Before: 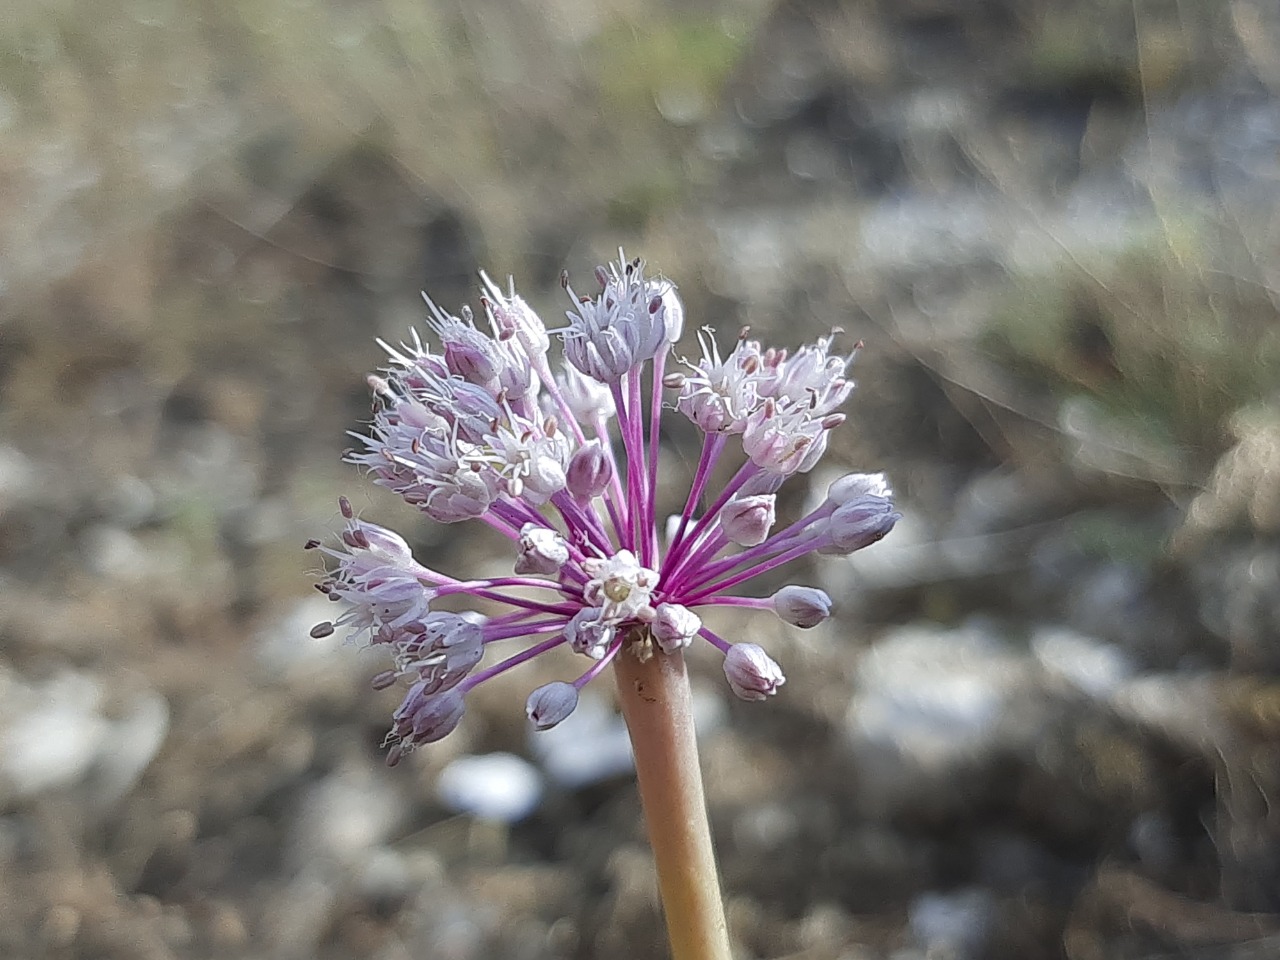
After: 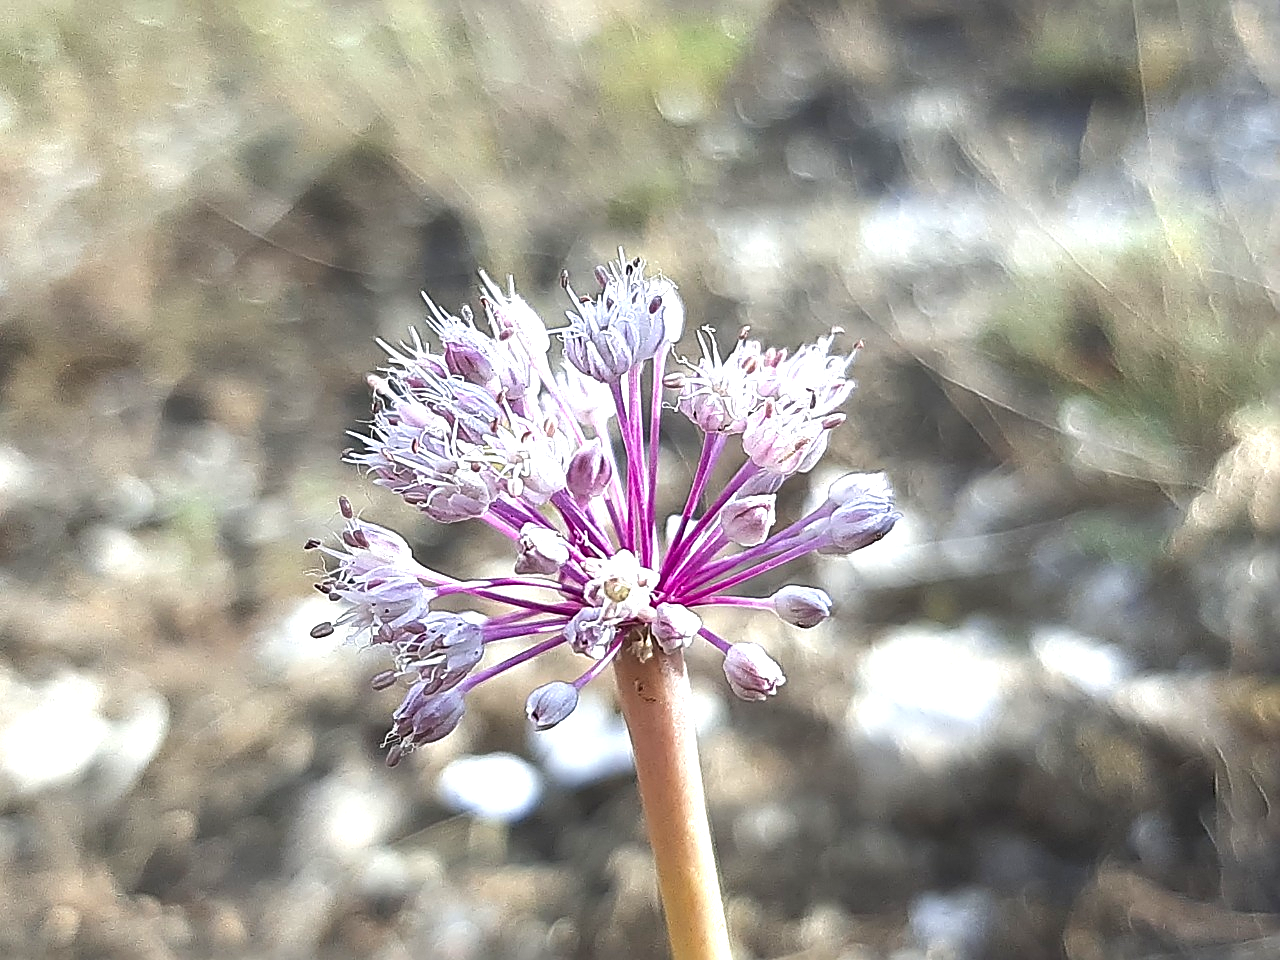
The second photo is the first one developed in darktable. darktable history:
sharpen: on, module defaults
exposure: black level correction 0, exposure 1.169 EV, compensate highlight preservation false
tone equalizer: on, module defaults
shadows and highlights: radius 336.6, shadows 28.5, soften with gaussian
